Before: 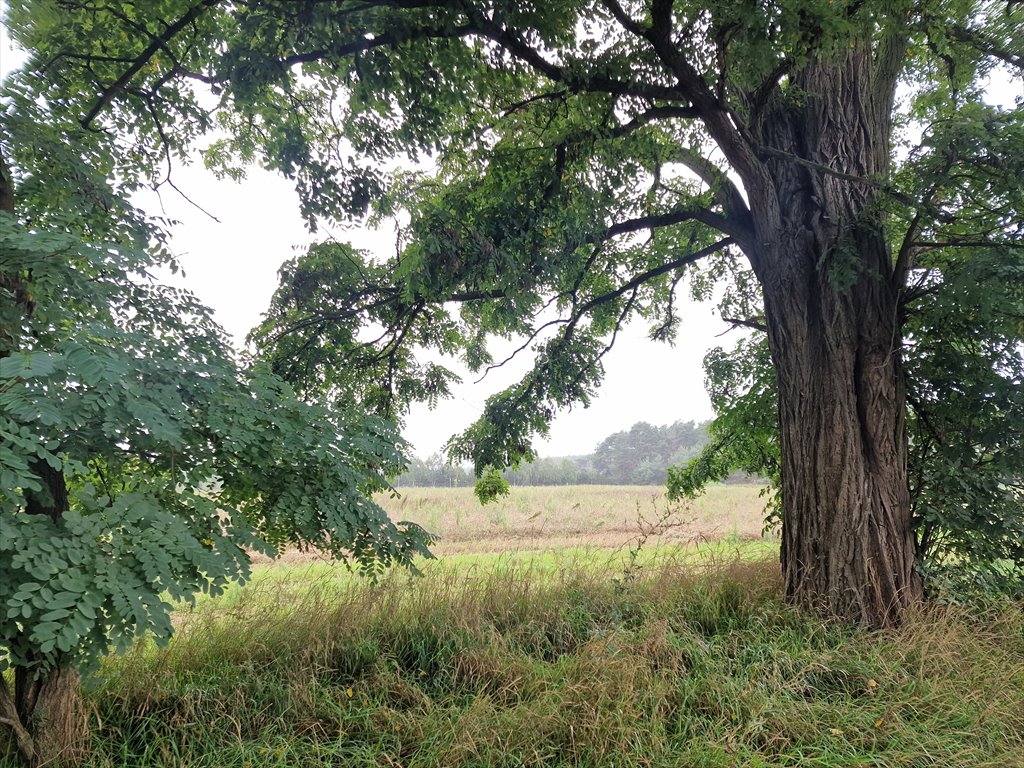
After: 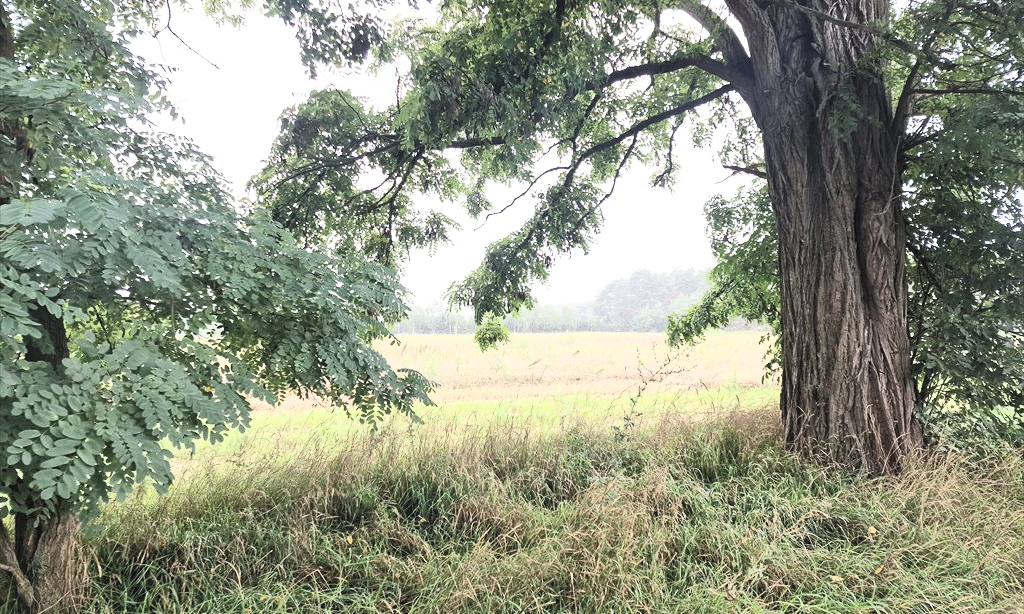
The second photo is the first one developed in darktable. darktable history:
crop and rotate: top 19.998%
contrast brightness saturation: contrast 0.43, brightness 0.56, saturation -0.19
